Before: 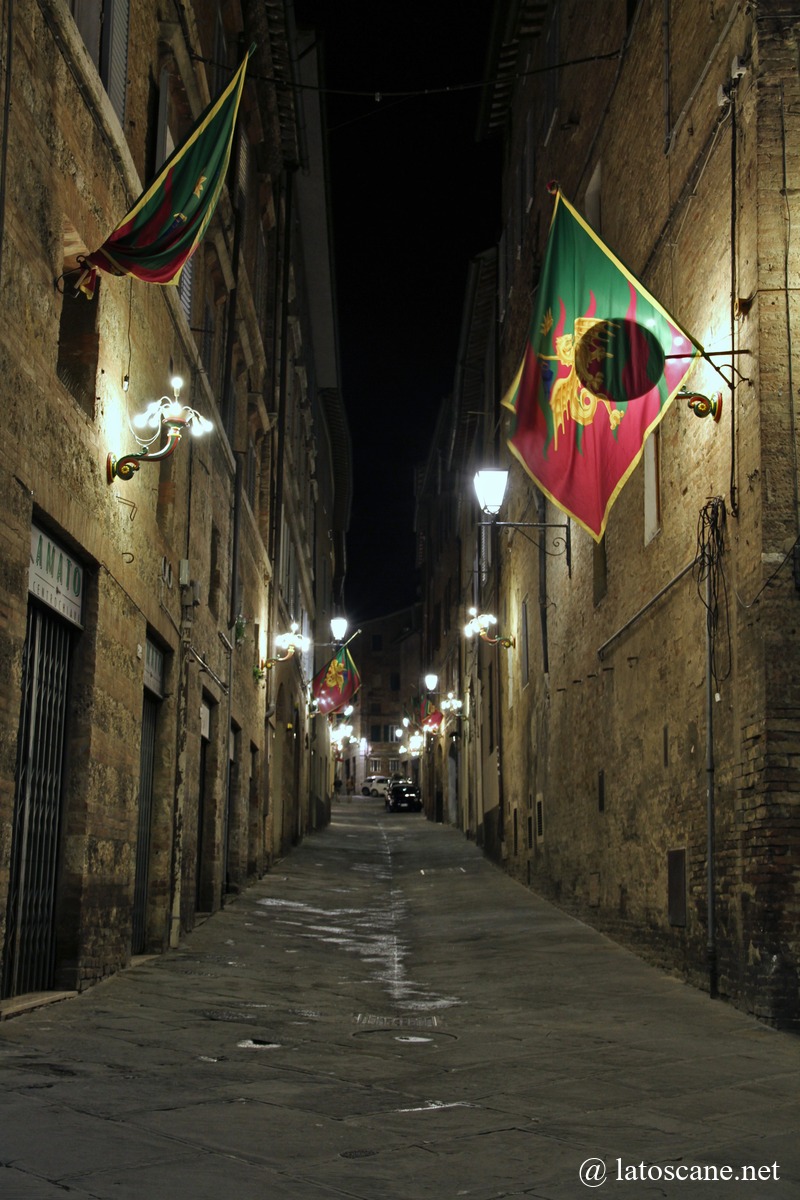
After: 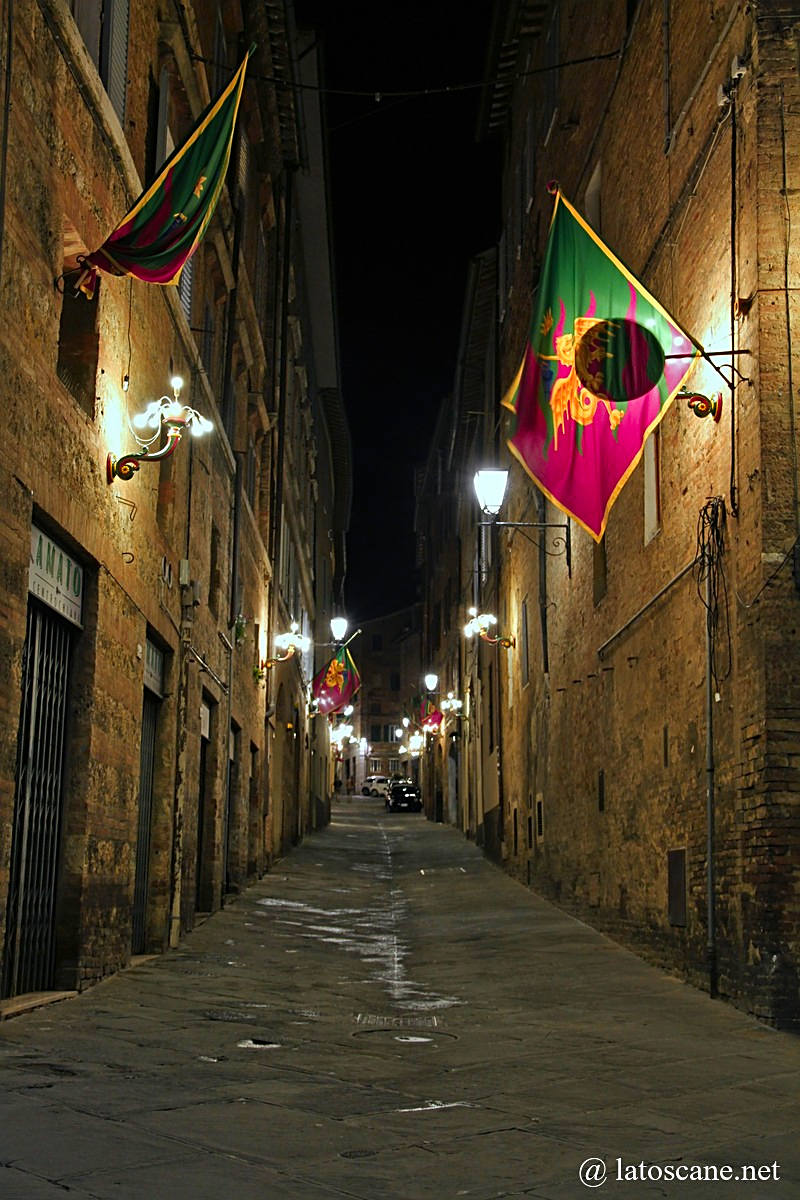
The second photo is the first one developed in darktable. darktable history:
color zones: curves: ch1 [(0.24, 0.629) (0.75, 0.5)]; ch2 [(0.255, 0.454) (0.745, 0.491)], mix 102.12%
exposure: compensate highlight preservation false
sharpen: on, module defaults
